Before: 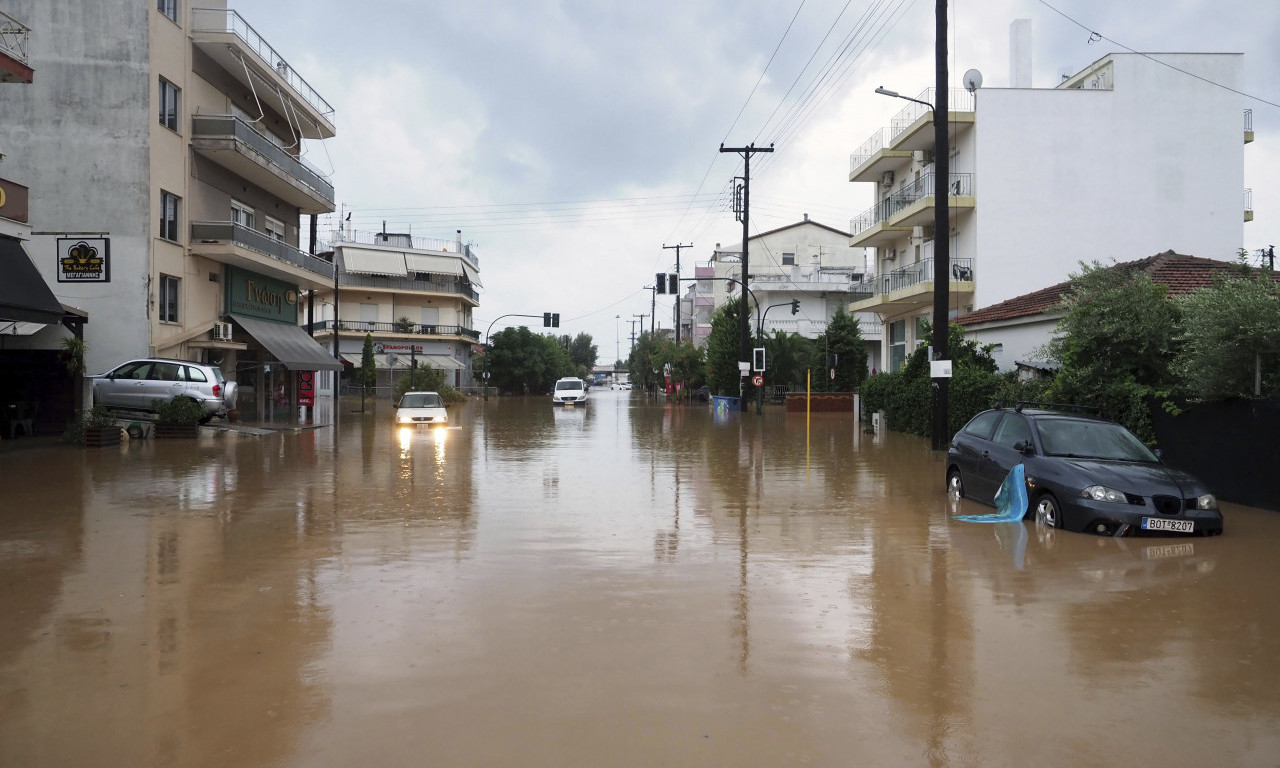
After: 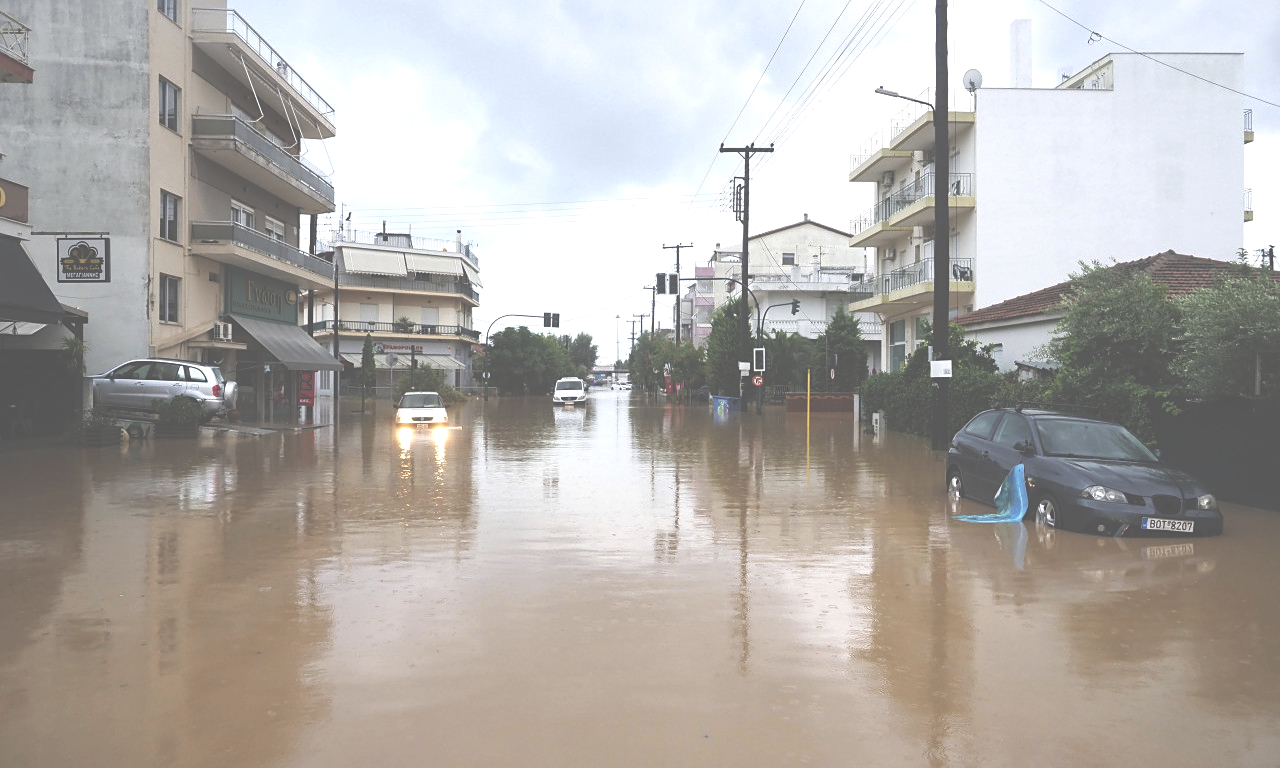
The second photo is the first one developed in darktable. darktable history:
sharpen: amount 0.2
exposure: black level correction -0.071, exposure 0.5 EV, compensate highlight preservation false
